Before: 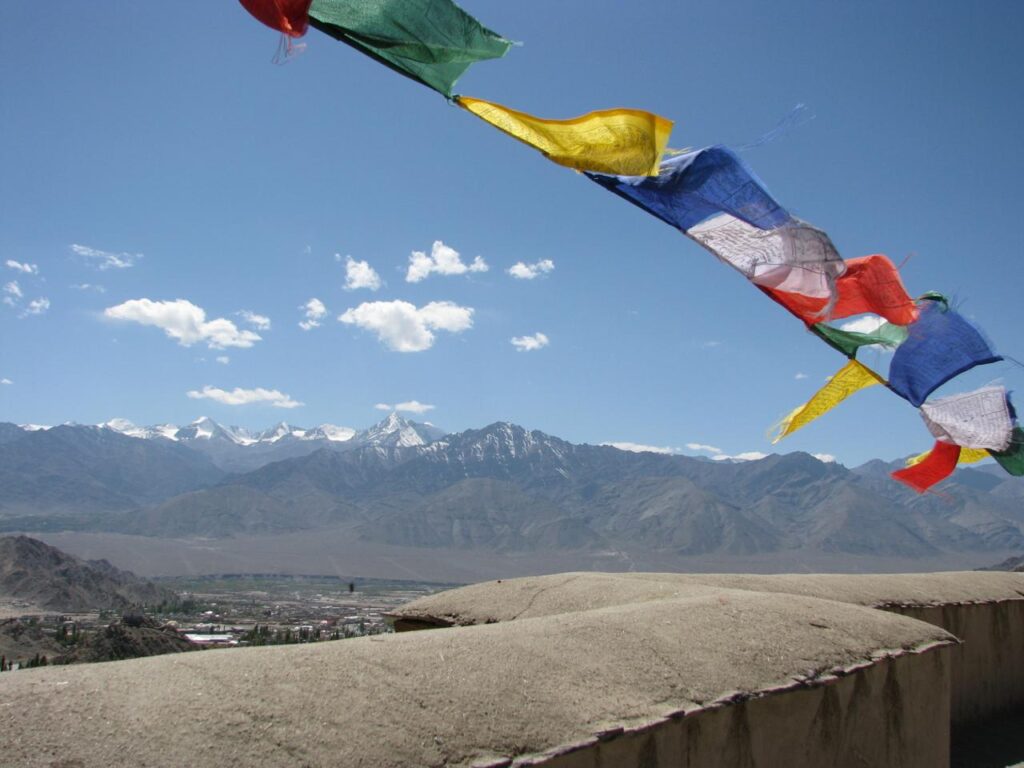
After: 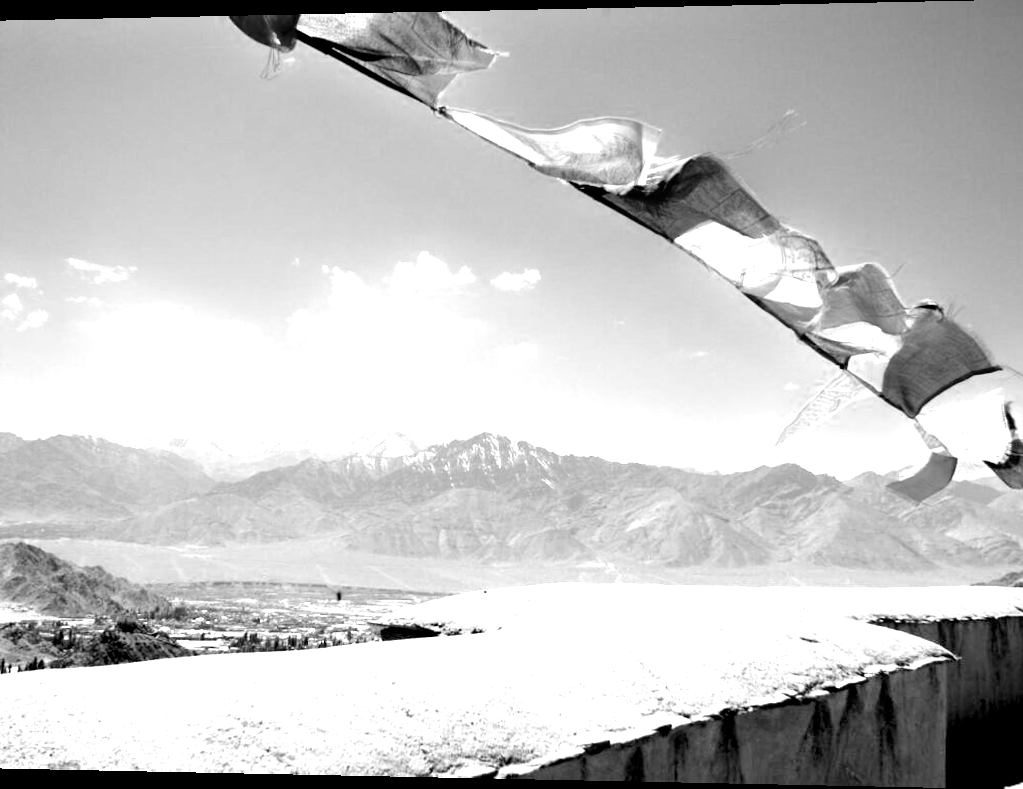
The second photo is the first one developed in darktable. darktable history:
exposure: black level correction 0.016, exposure 1.774 EV, compensate highlight preservation false
rotate and perspective: lens shift (horizontal) -0.055, automatic cropping off
monochrome: a 16.06, b 15.48, size 1
color calibration: illuminant custom, x 0.373, y 0.388, temperature 4269.97 K
tone equalizer: -8 EV -0.75 EV, -7 EV -0.7 EV, -6 EV -0.6 EV, -5 EV -0.4 EV, -3 EV 0.4 EV, -2 EV 0.6 EV, -1 EV 0.7 EV, +0 EV 0.75 EV, edges refinement/feathering 500, mask exposure compensation -1.57 EV, preserve details no
color balance rgb: perceptual saturation grading › global saturation 30%, global vibrance 20%
